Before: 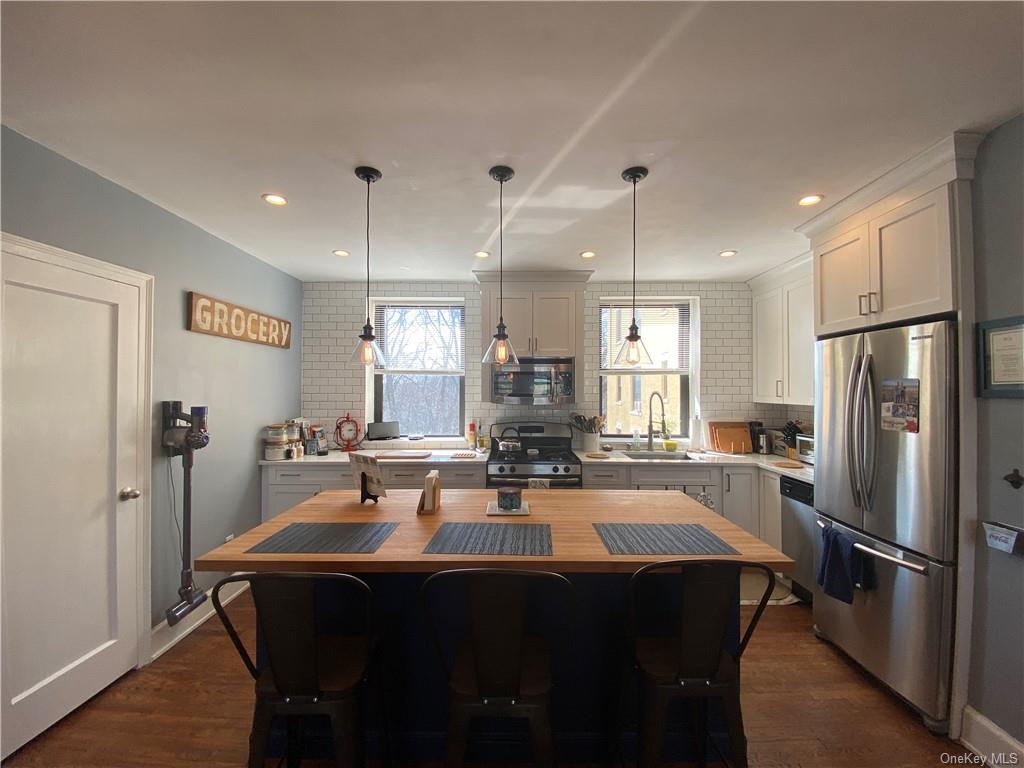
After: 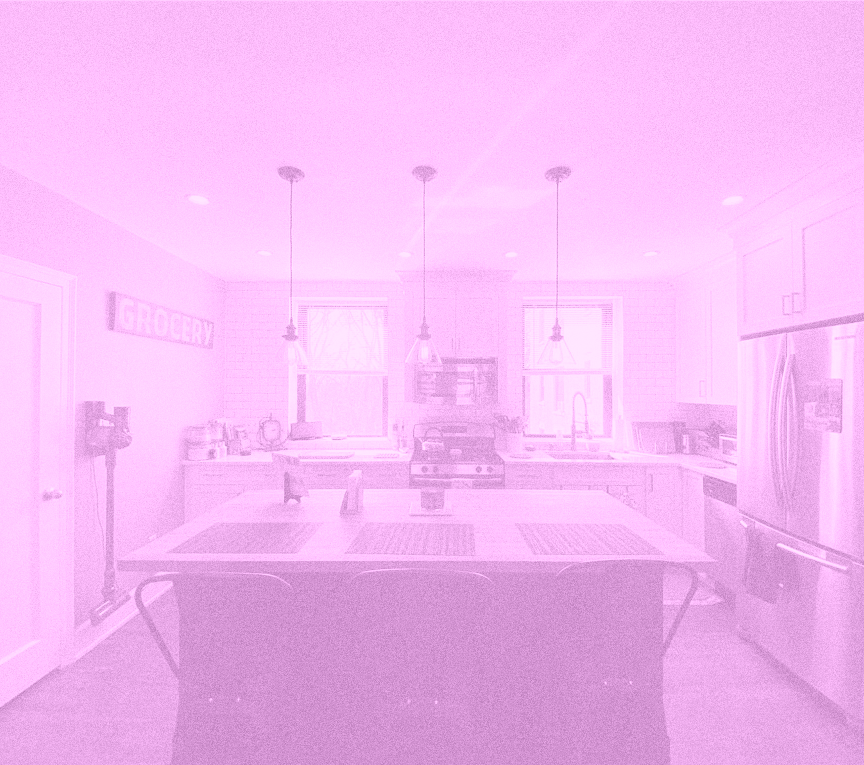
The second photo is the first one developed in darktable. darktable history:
color correction: highlights a* -5.94, highlights b* 9.48, shadows a* 10.12, shadows b* 23.94
colorize: hue 331.2°, saturation 75%, source mix 30.28%, lightness 70.52%, version 1
crop: left 7.598%, right 7.873%
white balance: red 1, blue 1
grain: coarseness 9.61 ISO, strength 35.62%
